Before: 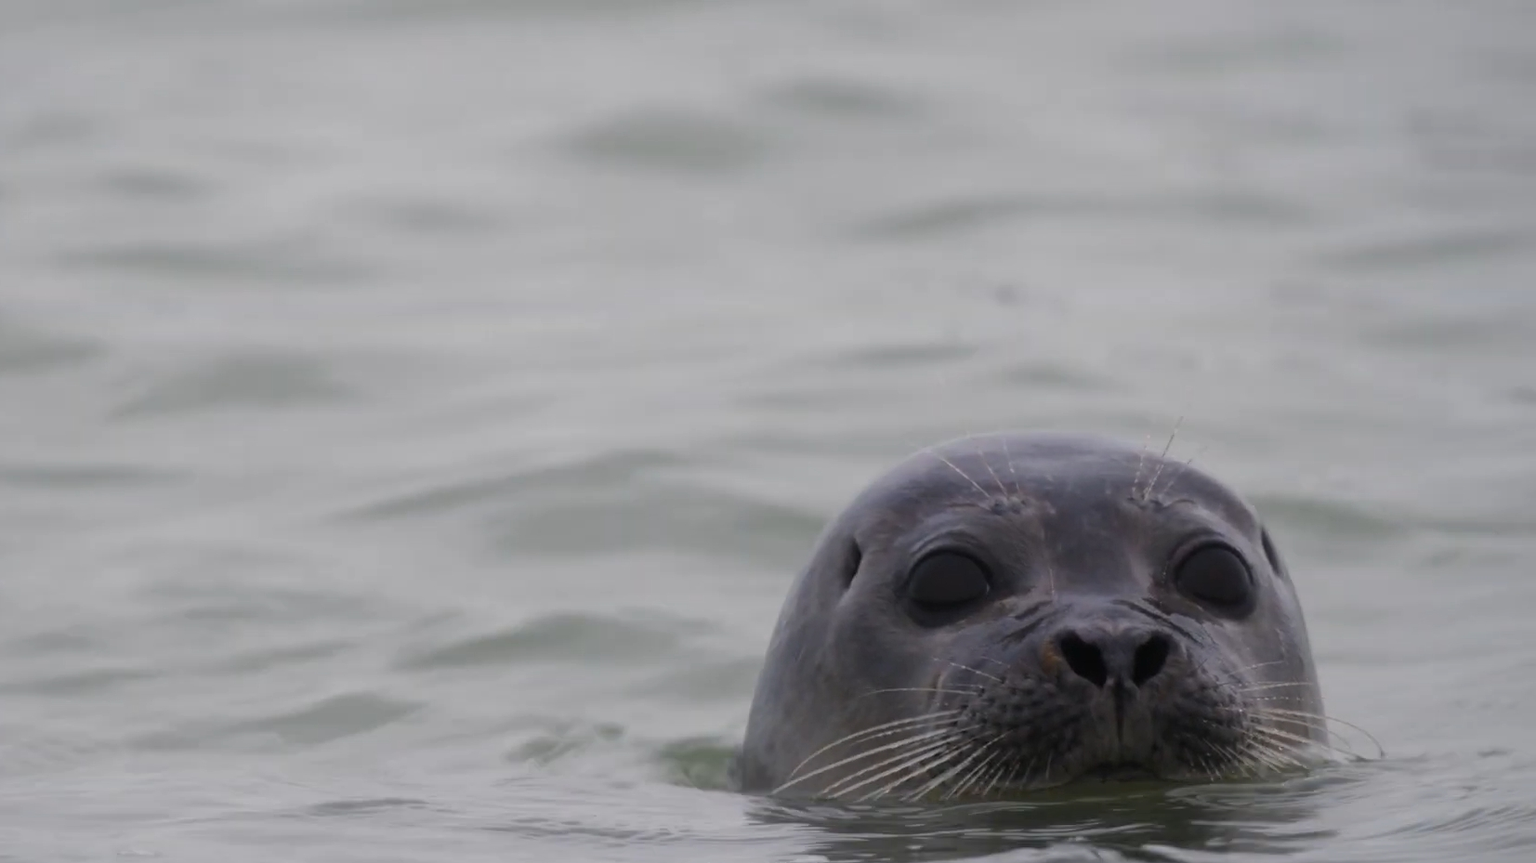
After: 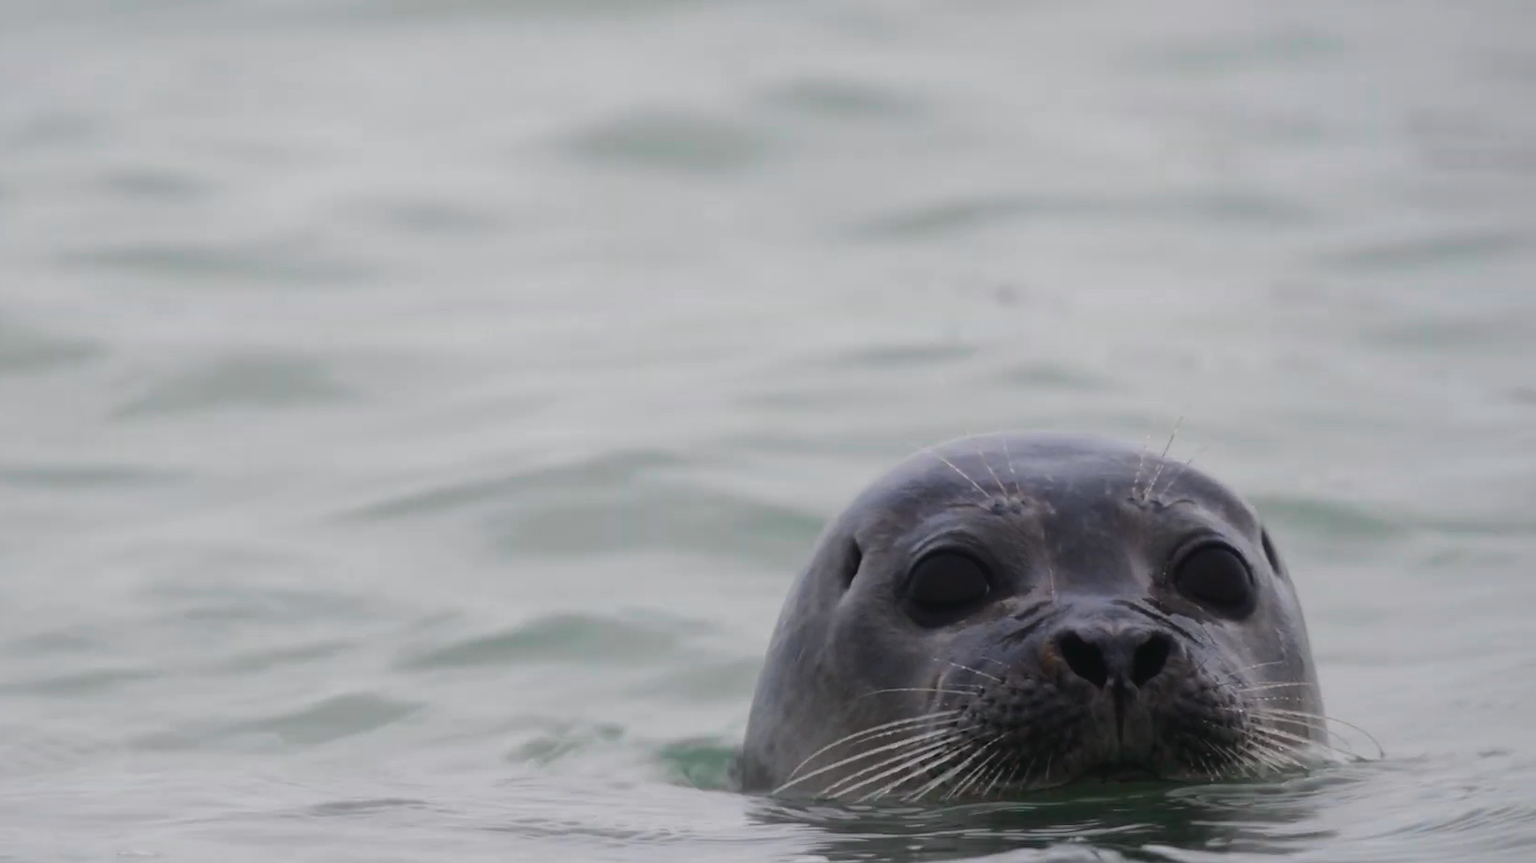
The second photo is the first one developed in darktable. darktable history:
tone curve: curves: ch0 [(0, 0.029) (0.099, 0.082) (0.264, 0.253) (0.447, 0.481) (0.678, 0.721) (0.828, 0.857) (0.992, 0.94)]; ch1 [(0, 0) (0.311, 0.266) (0.411, 0.374) (0.481, 0.458) (0.501, 0.499) (0.514, 0.512) (0.575, 0.577) (0.643, 0.648) (0.682, 0.674) (0.802, 0.812) (1, 1)]; ch2 [(0, 0) (0.259, 0.207) (0.323, 0.311) (0.376, 0.353) (0.463, 0.456) (0.498, 0.498) (0.524, 0.512) (0.574, 0.582) (0.648, 0.653) (0.768, 0.728) (1, 1)], color space Lab, independent channels, preserve colors none
